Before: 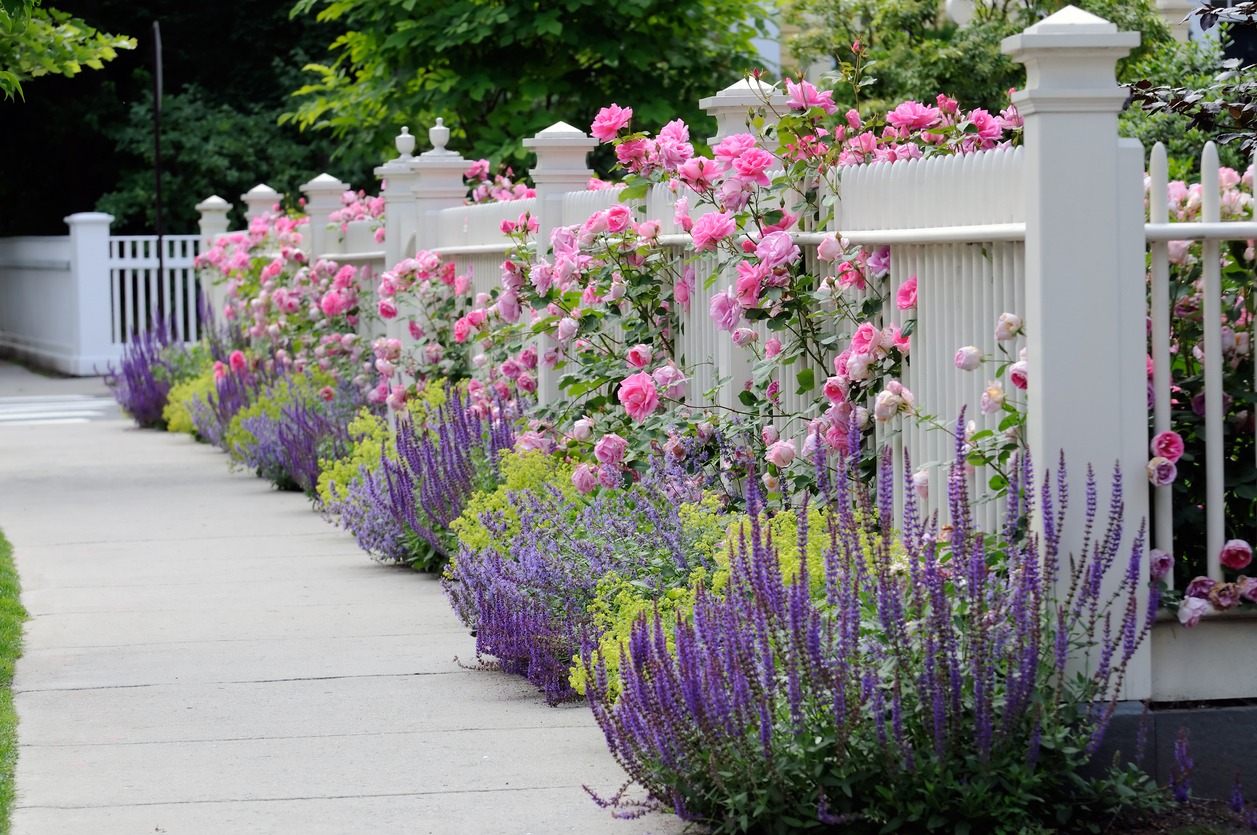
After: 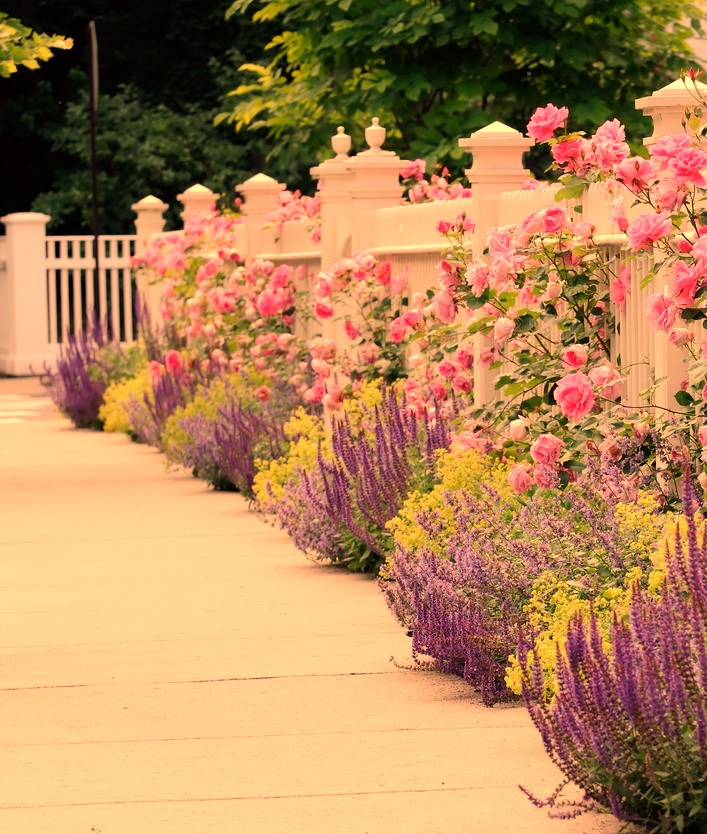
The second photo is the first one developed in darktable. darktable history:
crop: left 5.114%, right 38.589%
white balance: red 1.467, blue 0.684
